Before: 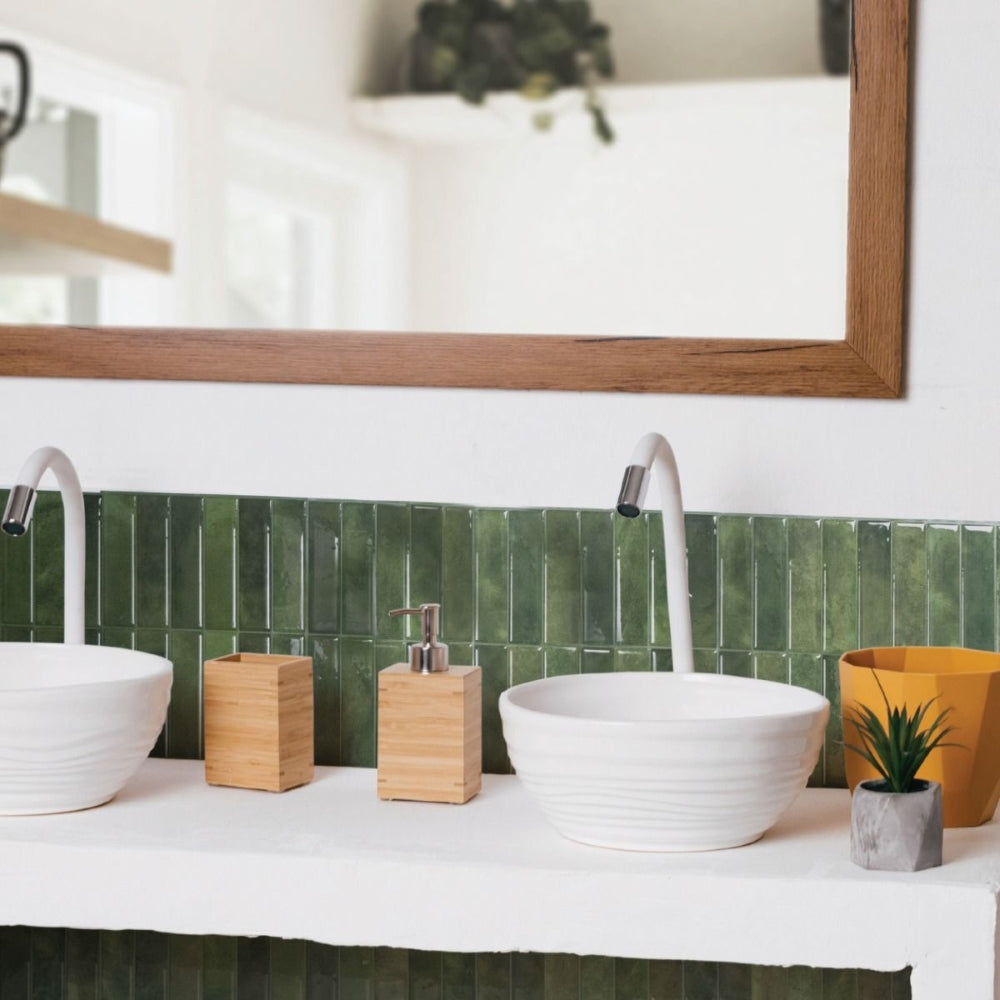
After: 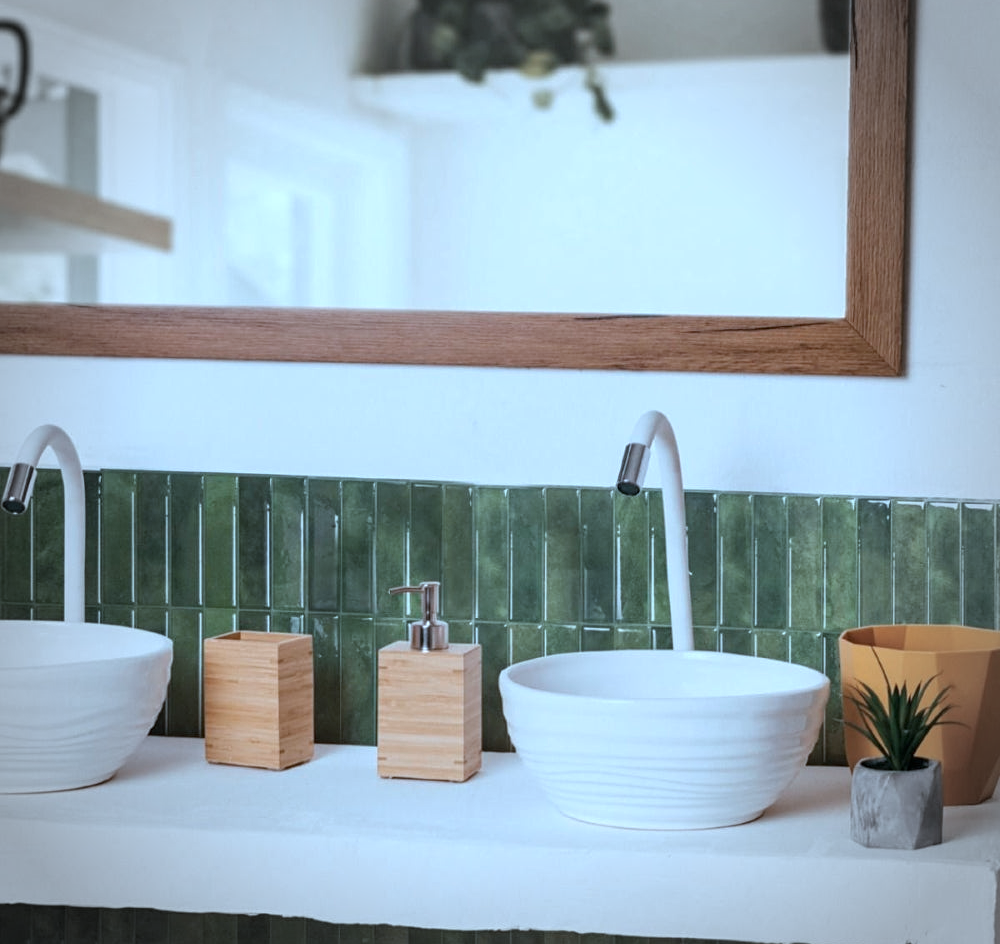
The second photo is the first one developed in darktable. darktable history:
color correction: highlights a* -8.75, highlights b* -22.76
sharpen: amount 0.212
crop and rotate: top 2.267%, bottom 3.272%
local contrast: on, module defaults
vignetting: fall-off start 71.39%
